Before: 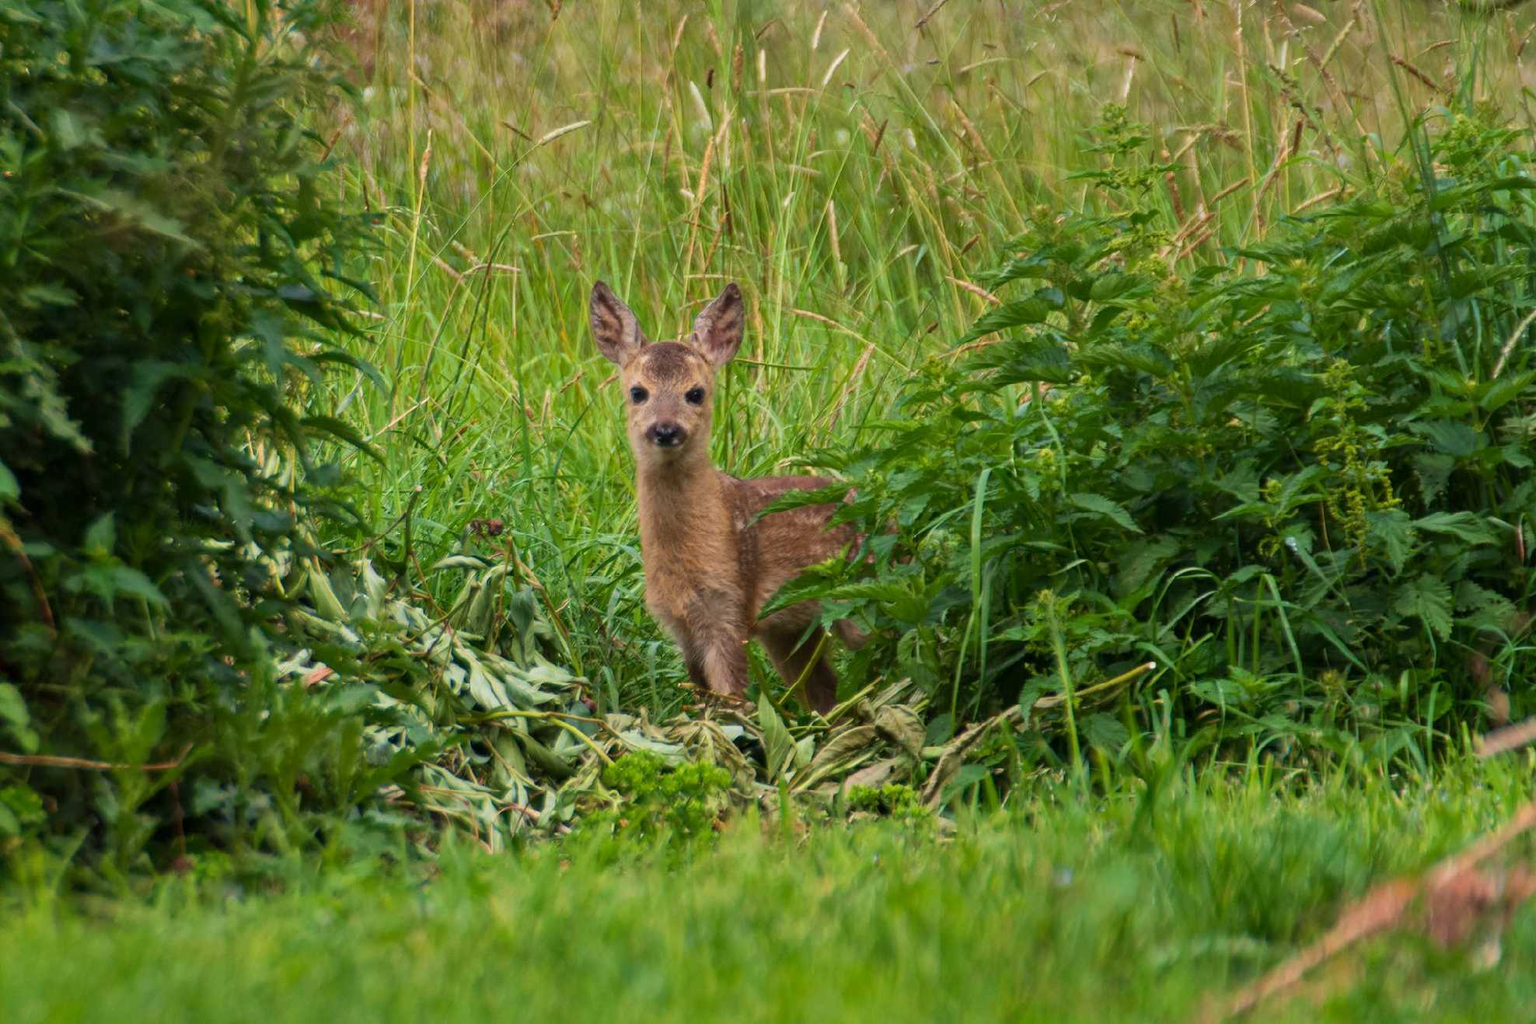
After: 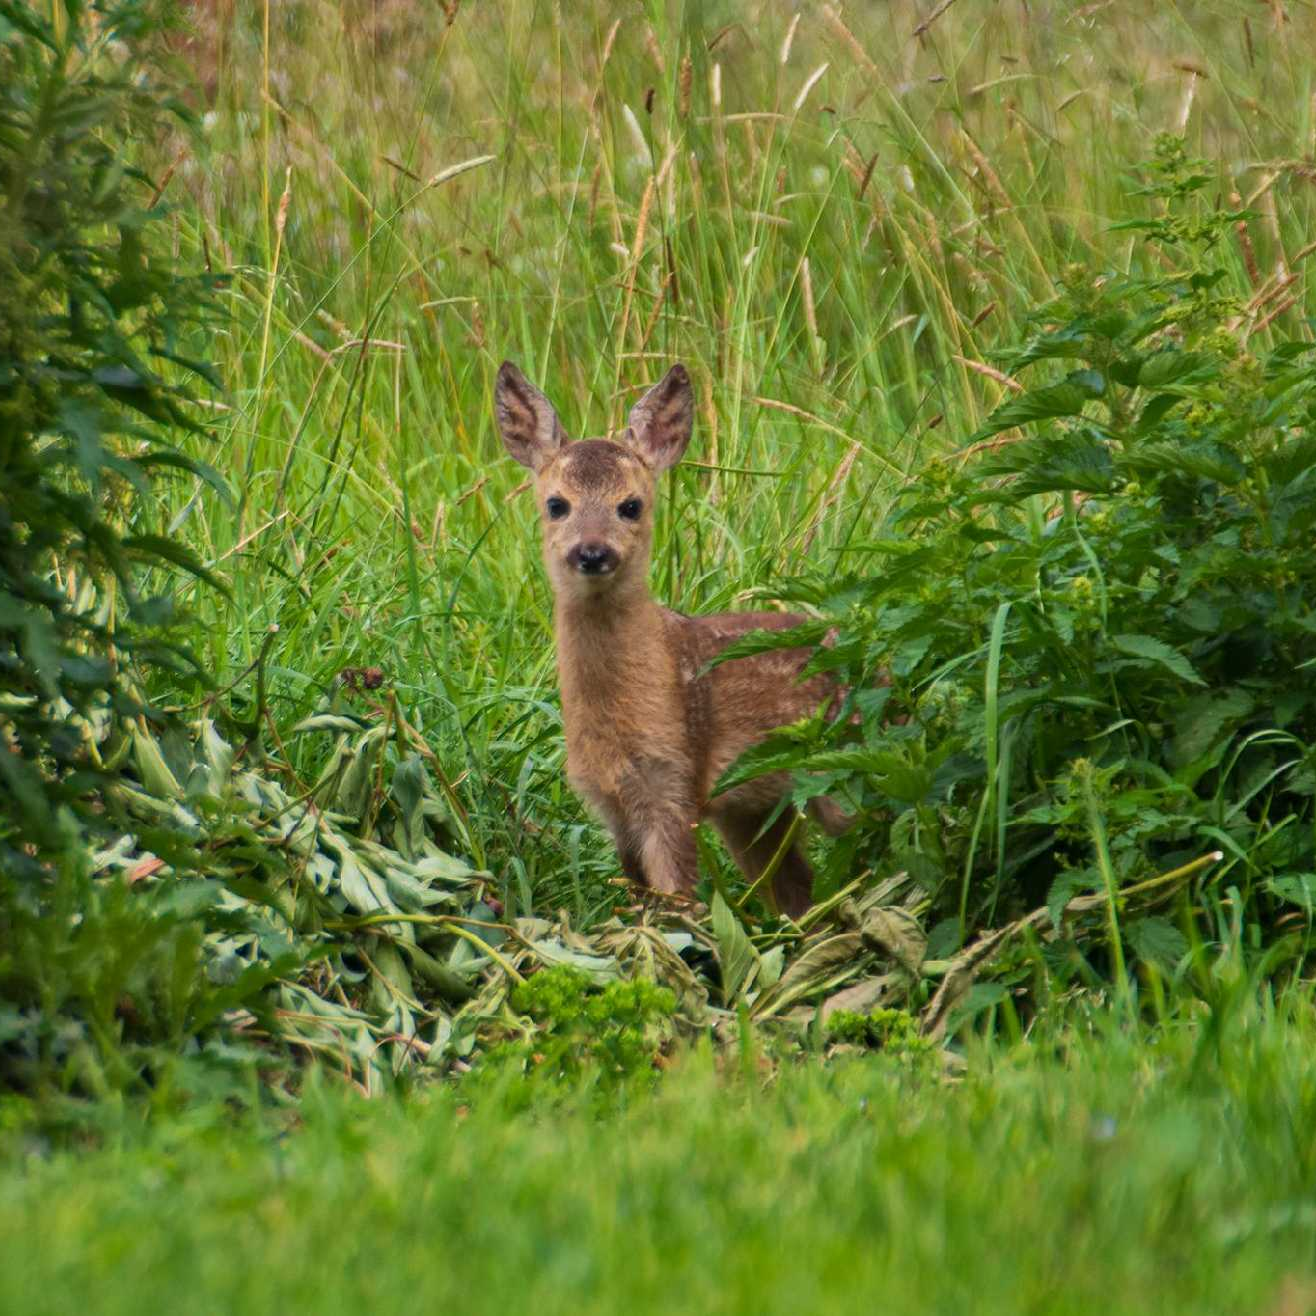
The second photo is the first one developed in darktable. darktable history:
crop and rotate: left 13.371%, right 19.988%
